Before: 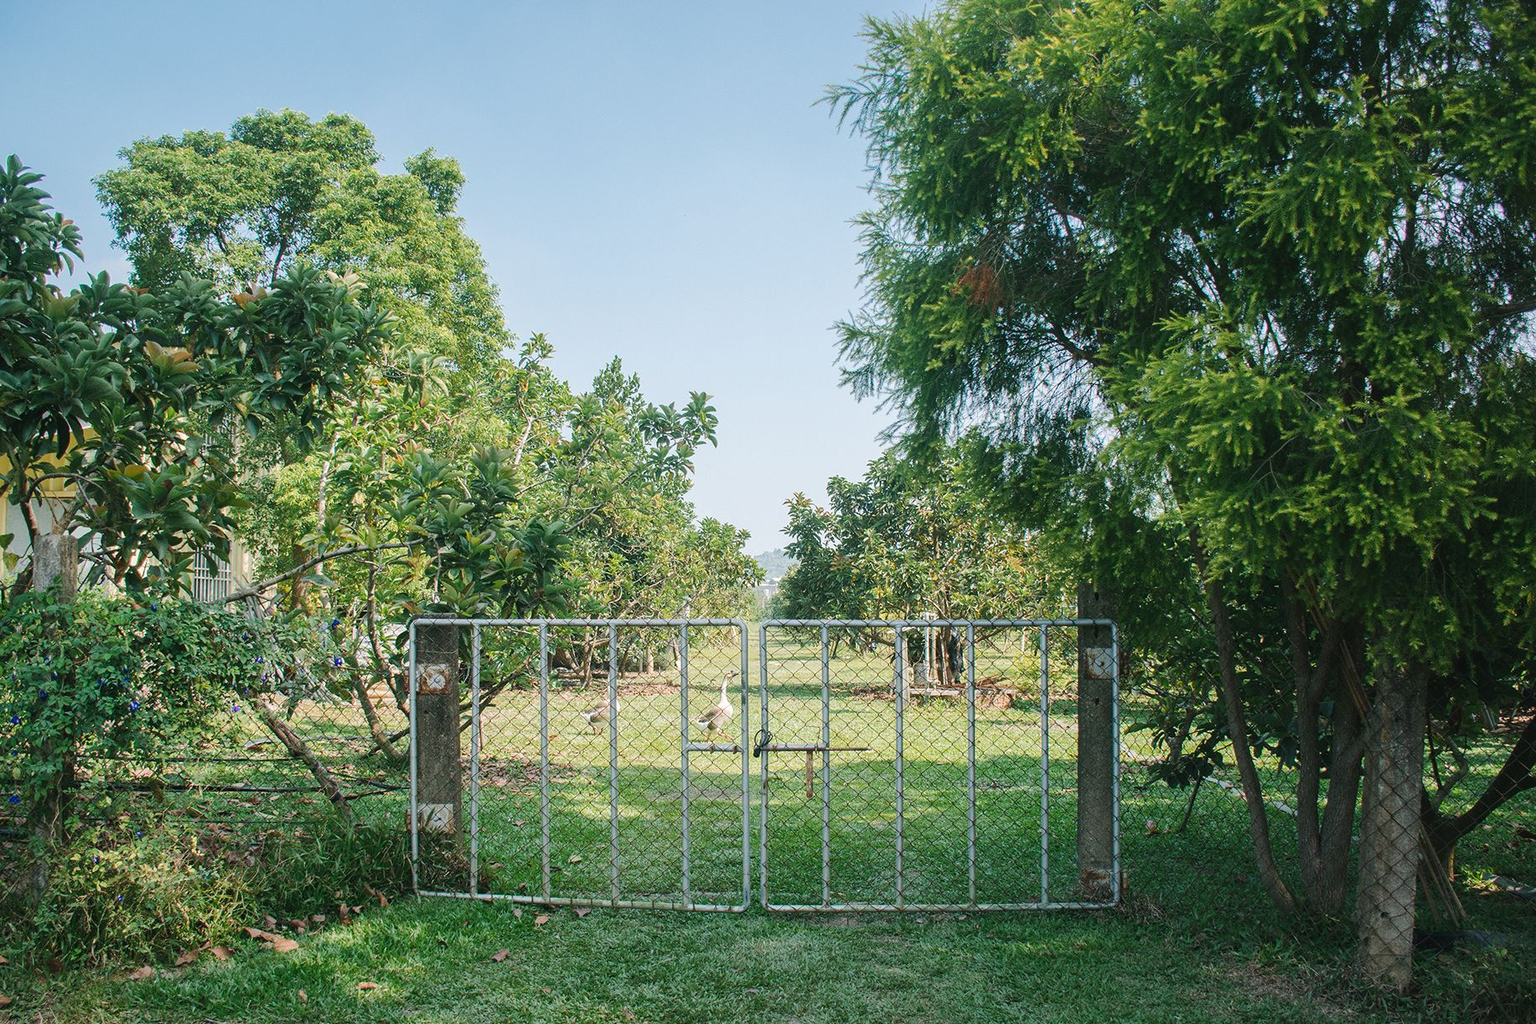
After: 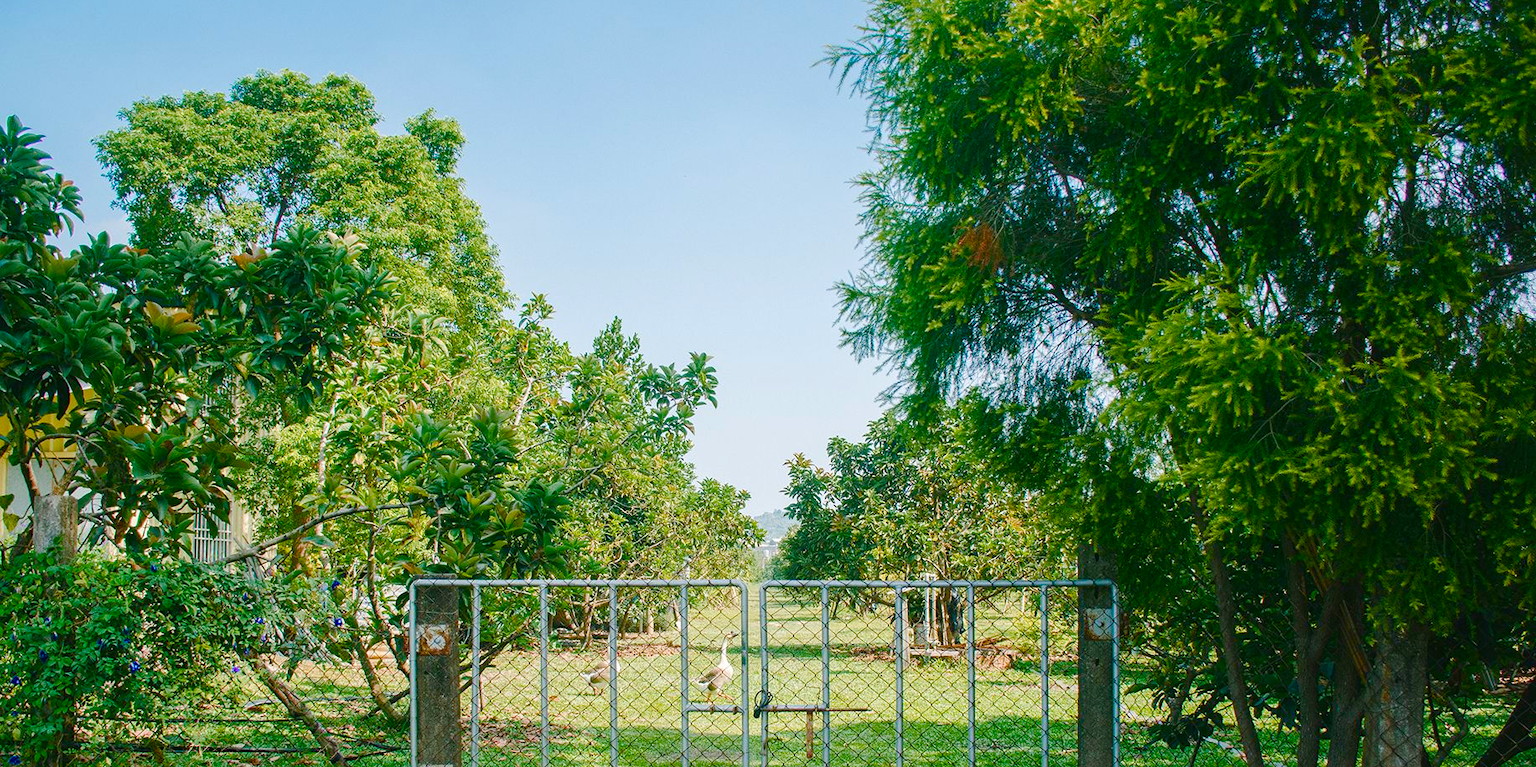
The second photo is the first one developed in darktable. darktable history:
color balance rgb: perceptual saturation grading › global saturation 24.74%, perceptual saturation grading › highlights -51.22%, perceptual saturation grading › mid-tones 19.16%, perceptual saturation grading › shadows 60.98%, global vibrance 50%
crop: top 3.857%, bottom 21.132%
